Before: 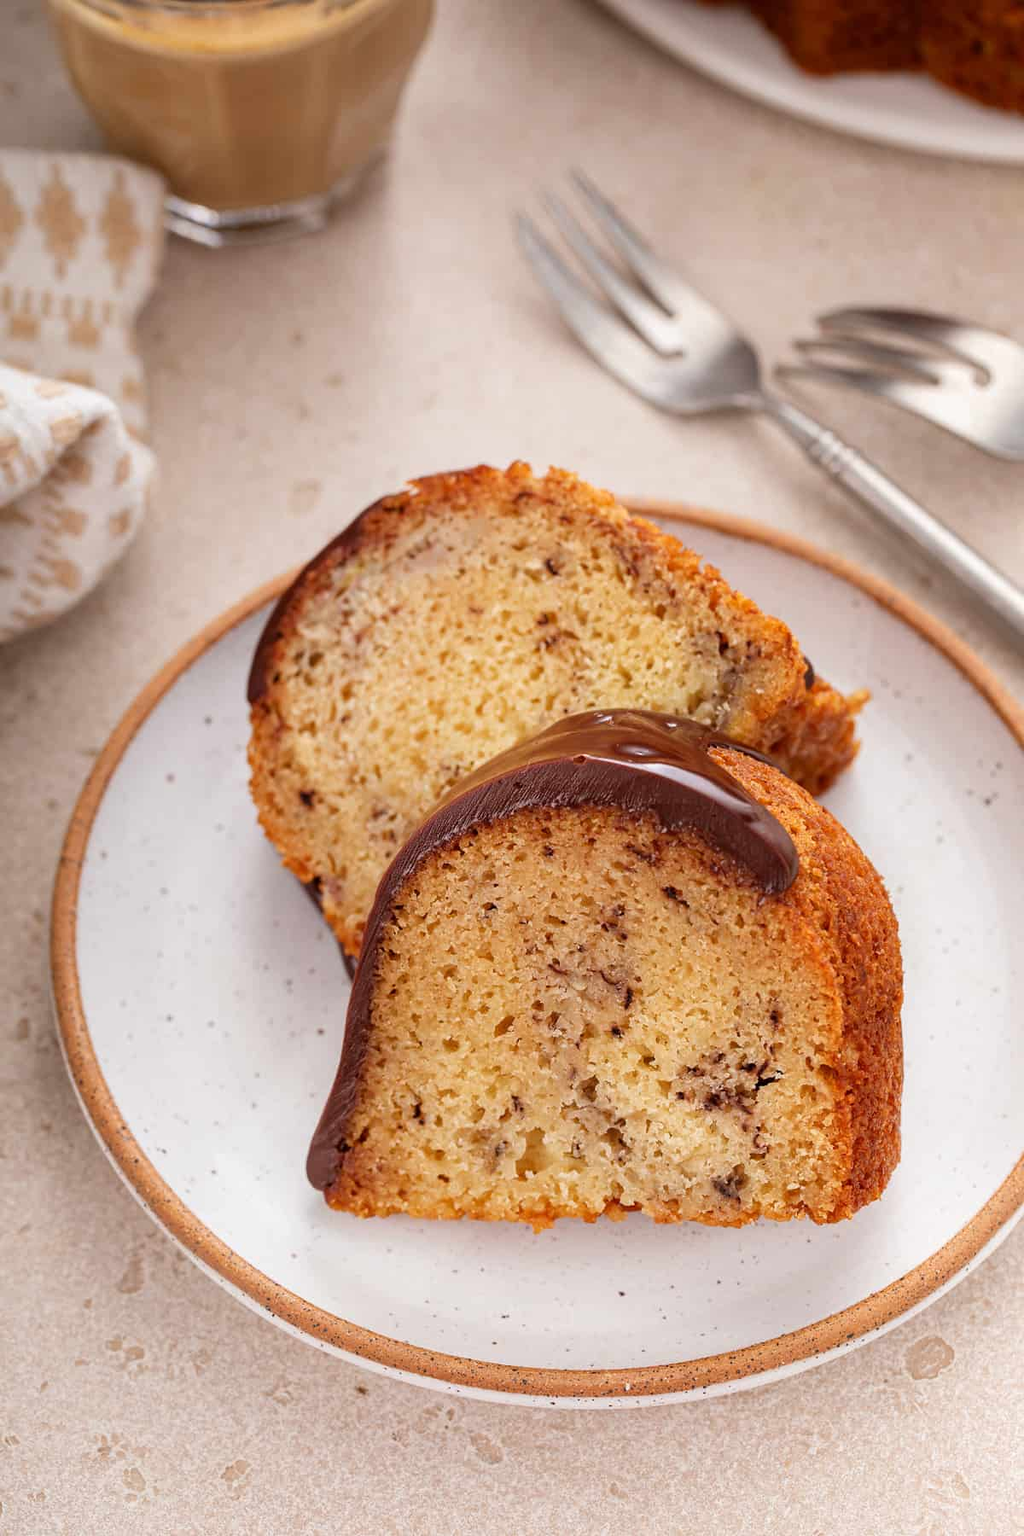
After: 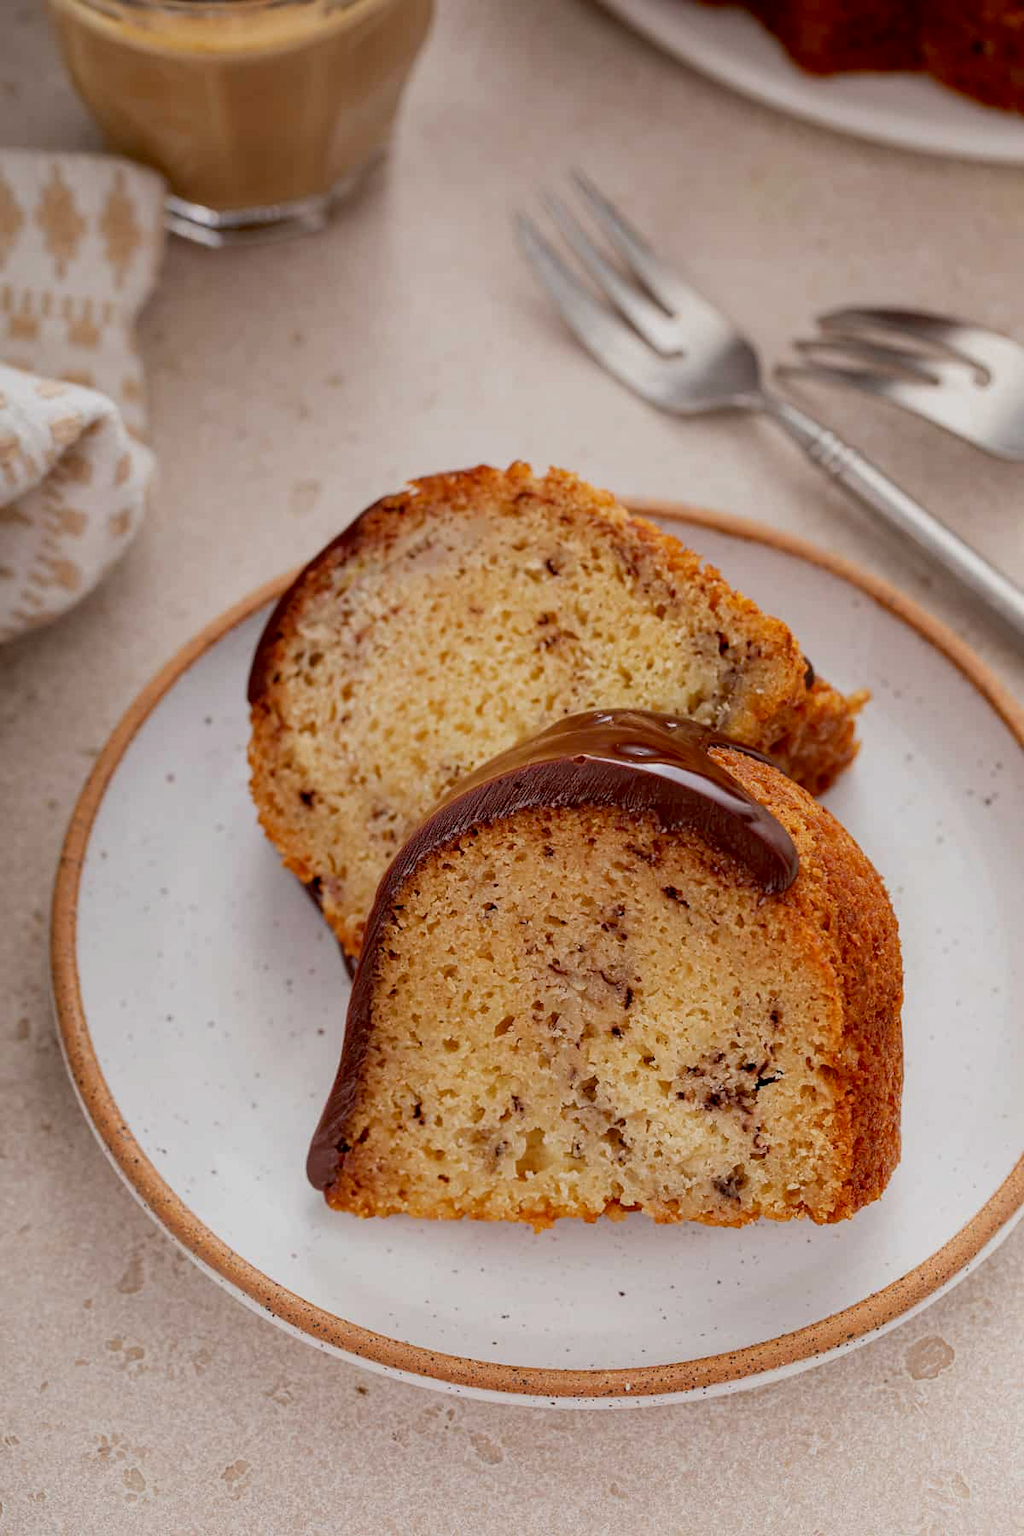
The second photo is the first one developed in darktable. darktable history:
exposure: black level correction 0.011, exposure -0.481 EV, compensate highlight preservation false
